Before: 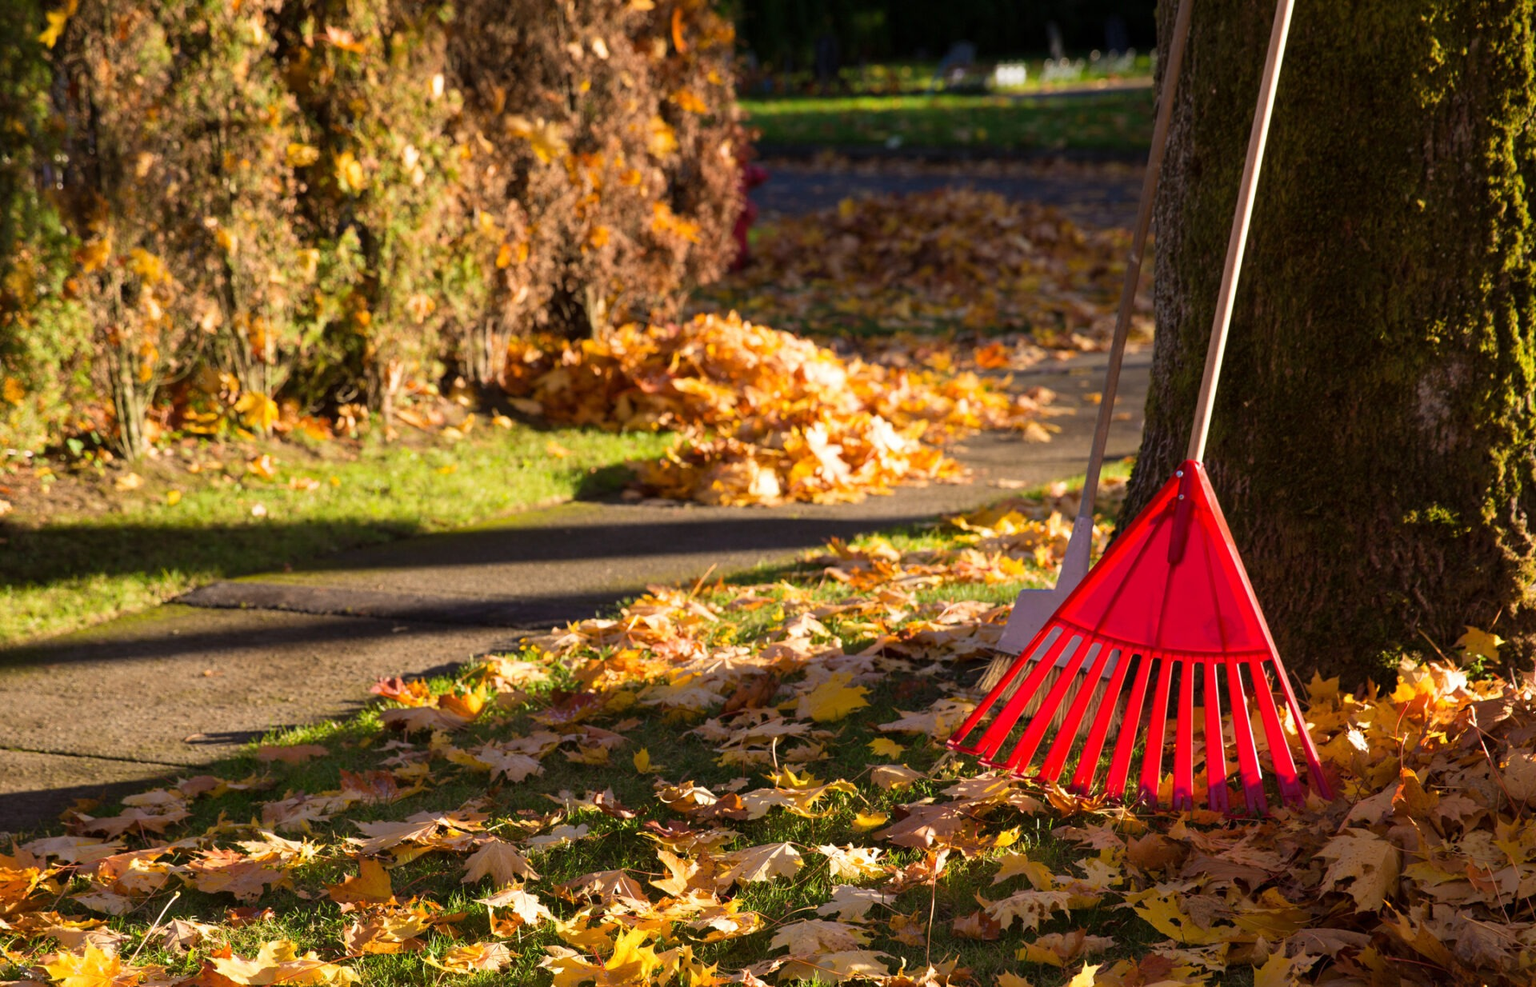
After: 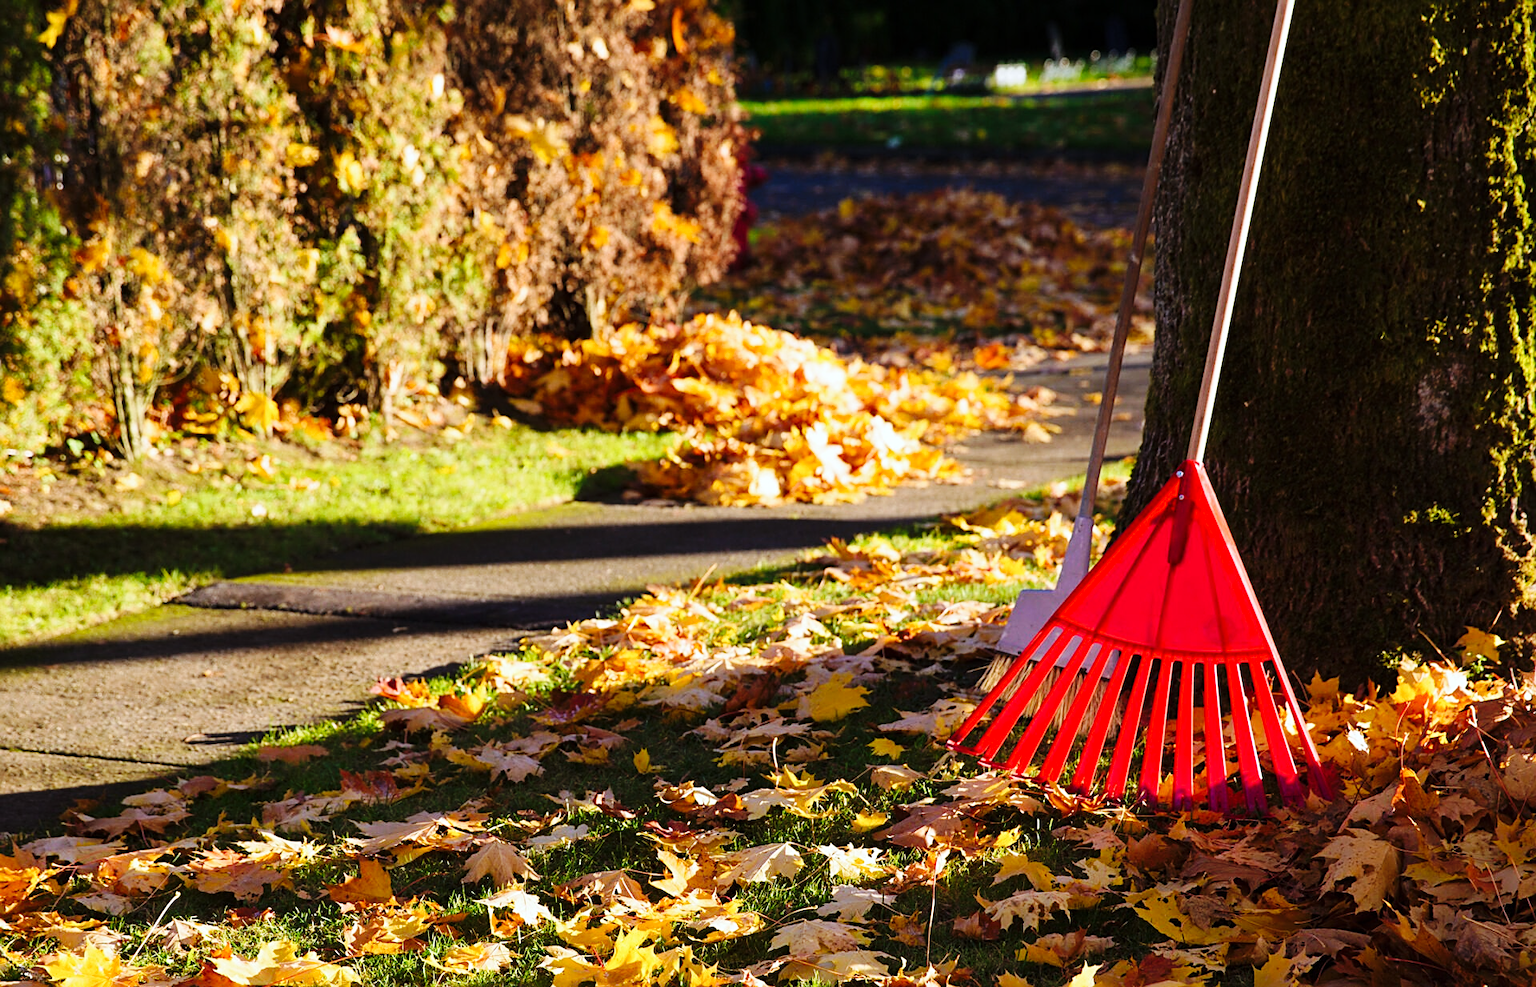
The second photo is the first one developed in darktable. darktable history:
sharpen: on, module defaults
color calibration: illuminant custom, x 0.368, y 0.373, temperature 4330.32 K
shadows and highlights: shadows 5, soften with gaussian
base curve: curves: ch0 [(0, 0) (0.036, 0.025) (0.121, 0.166) (0.206, 0.329) (0.605, 0.79) (1, 1)], preserve colors none
